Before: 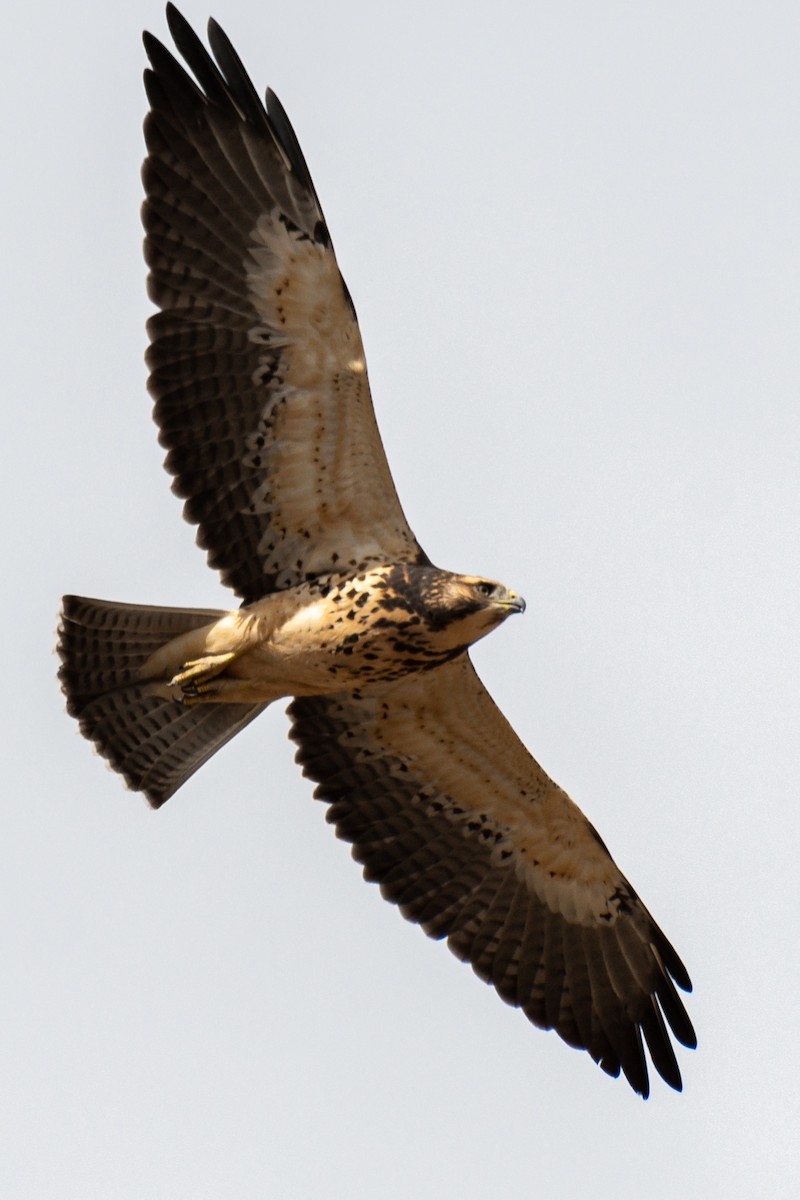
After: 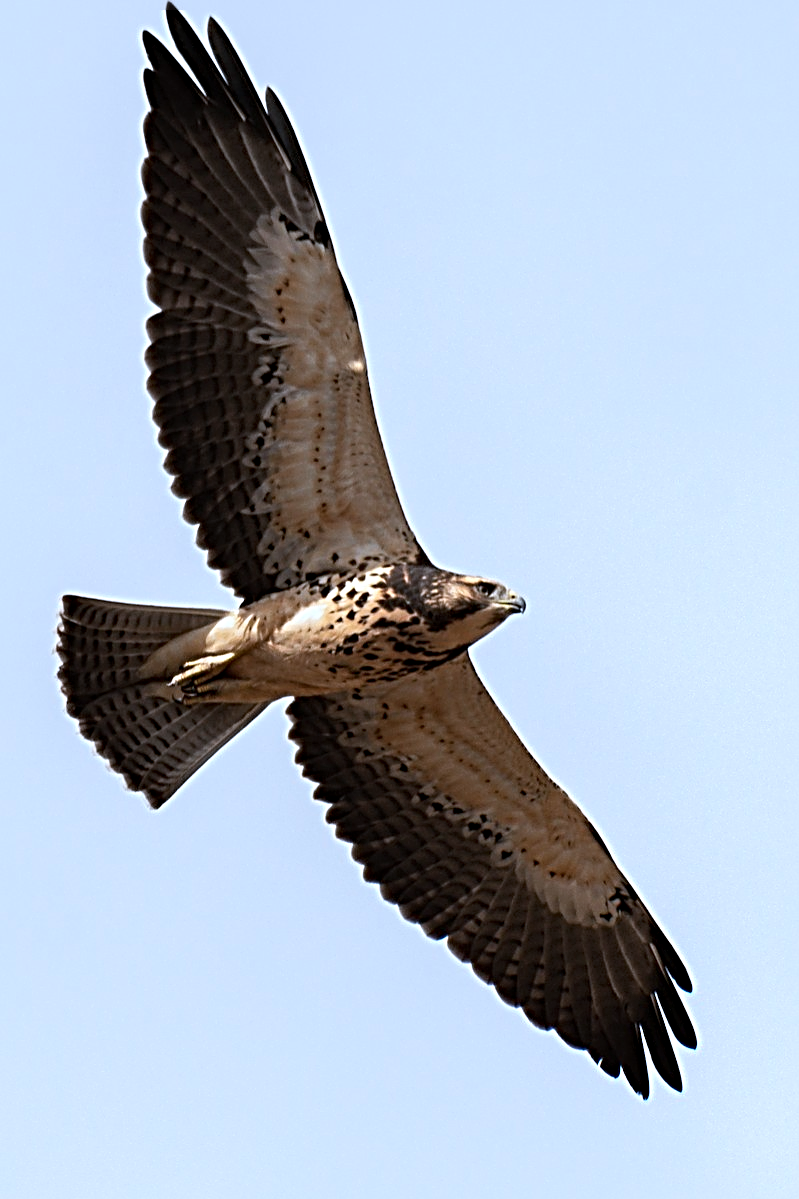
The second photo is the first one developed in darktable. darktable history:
crop: left 0.017%
color correction: highlights a* -2.39, highlights b* -18.32
sharpen: radius 3.728, amount 0.933
